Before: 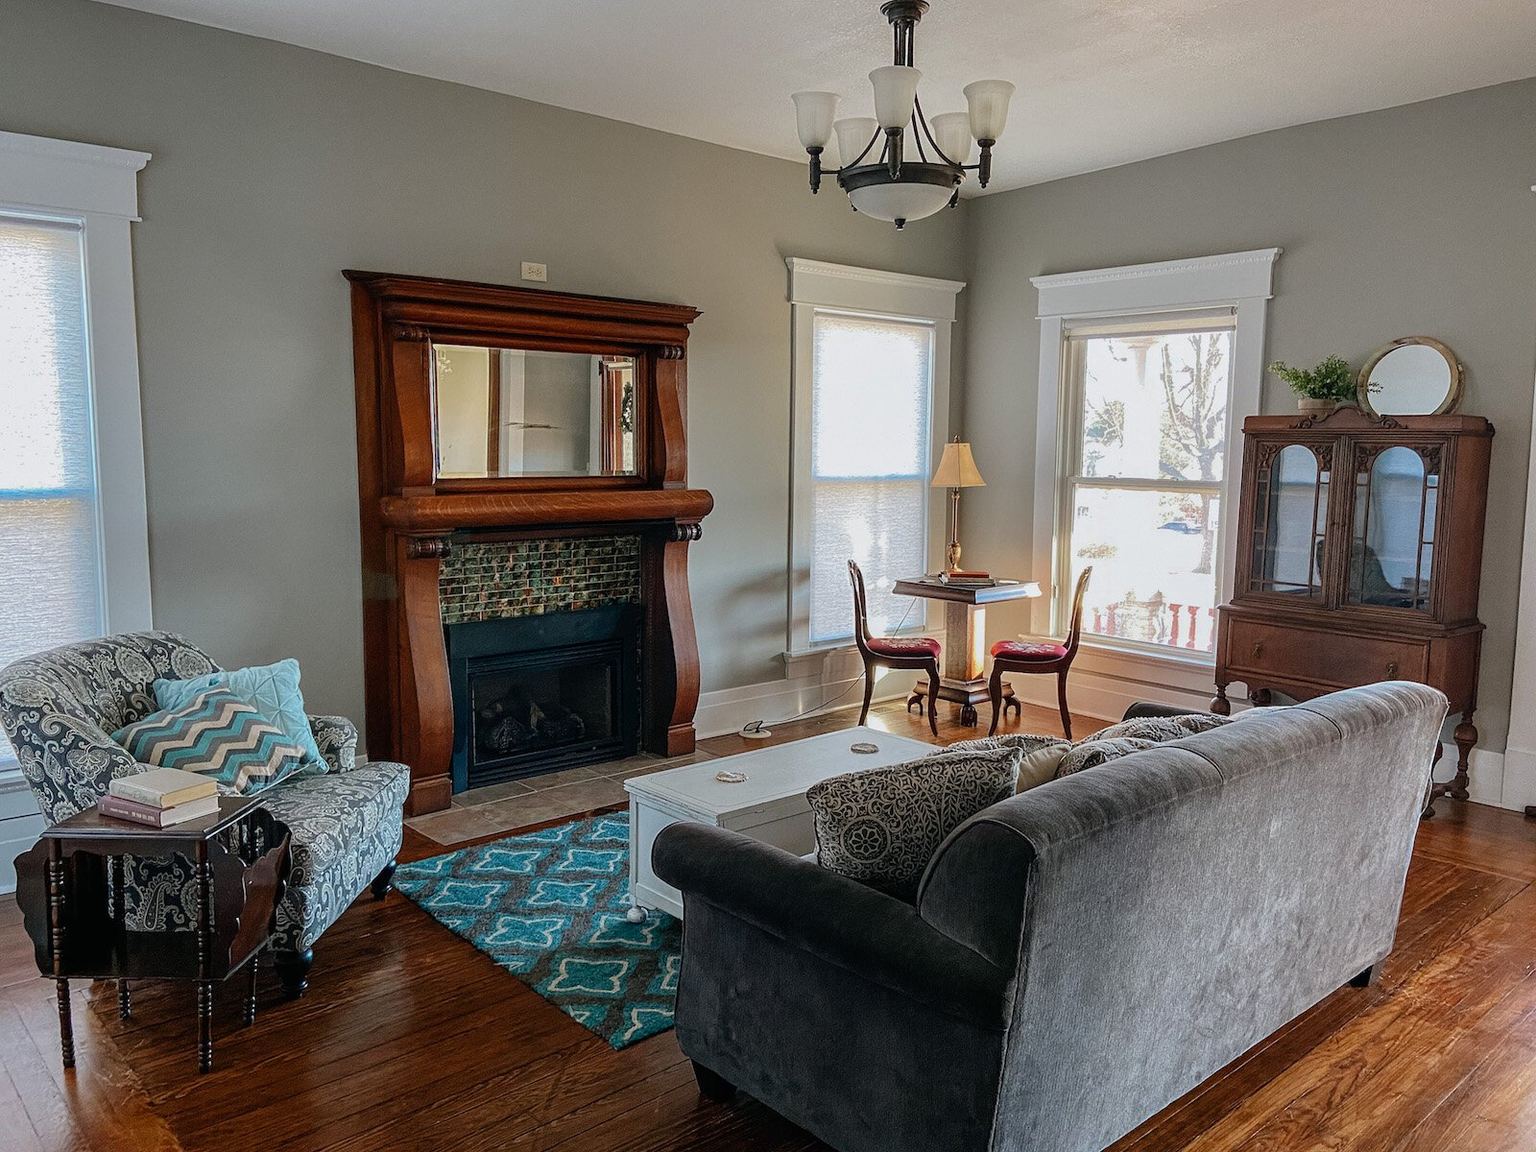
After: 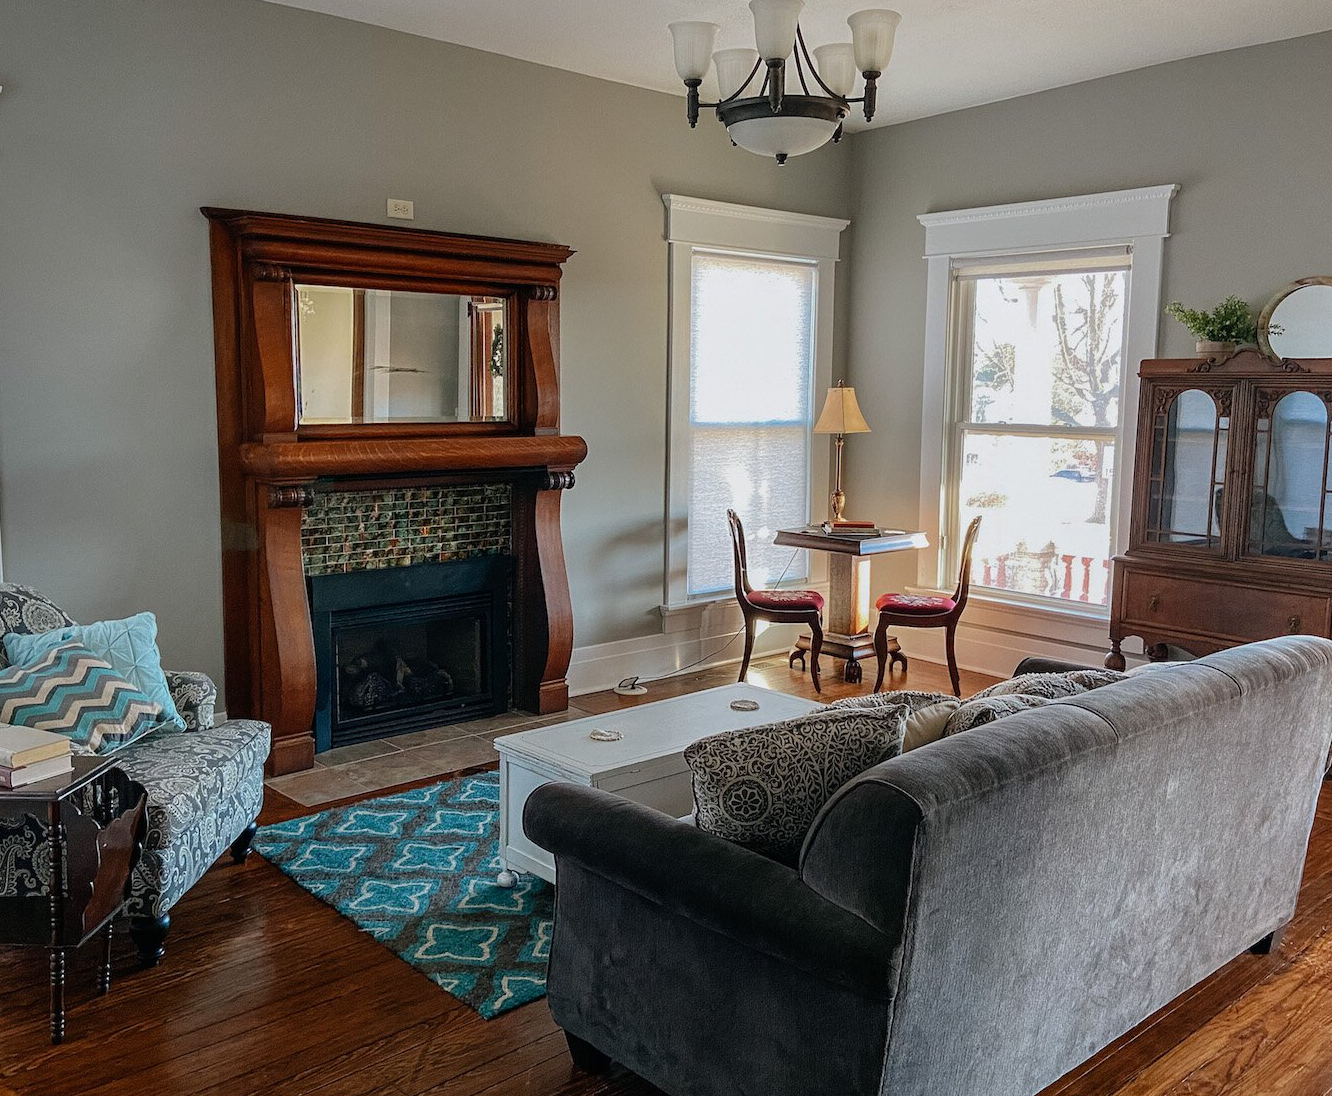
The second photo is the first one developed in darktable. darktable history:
crop: left 9.806%, top 6.204%, right 6.905%, bottom 2.423%
